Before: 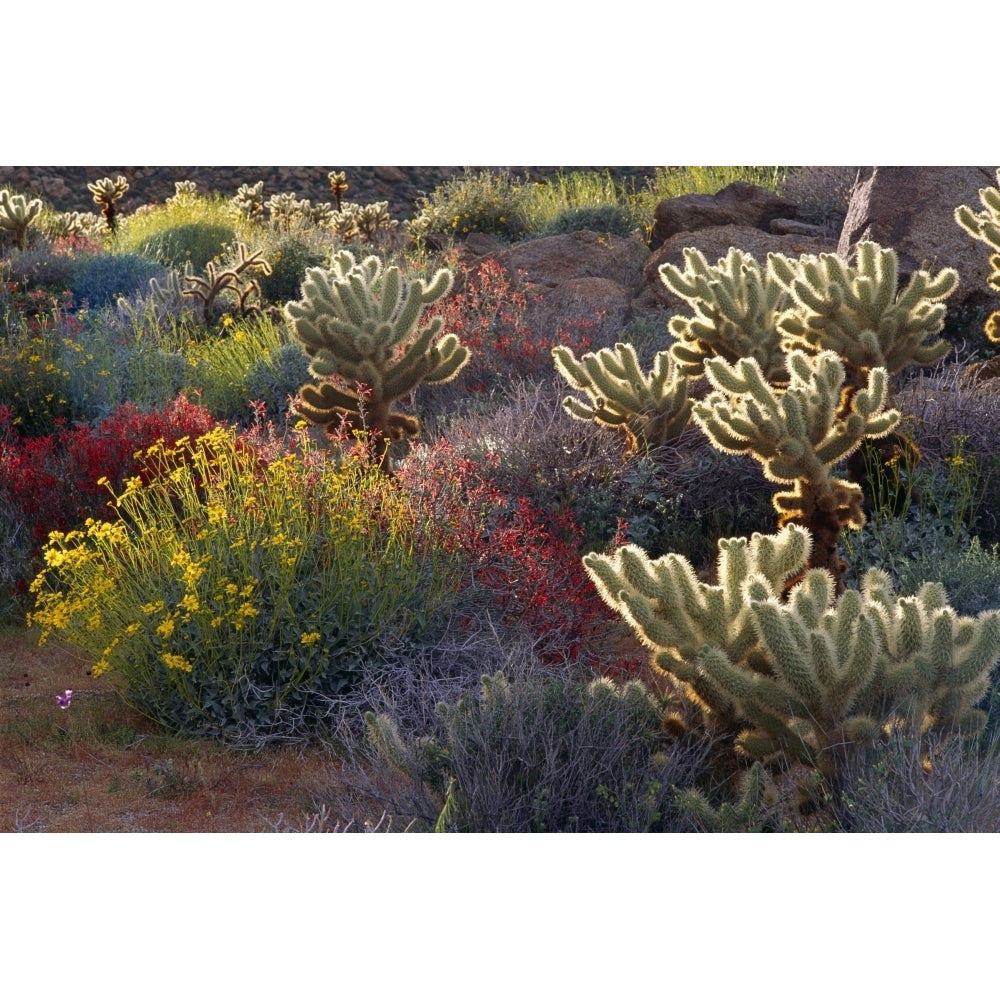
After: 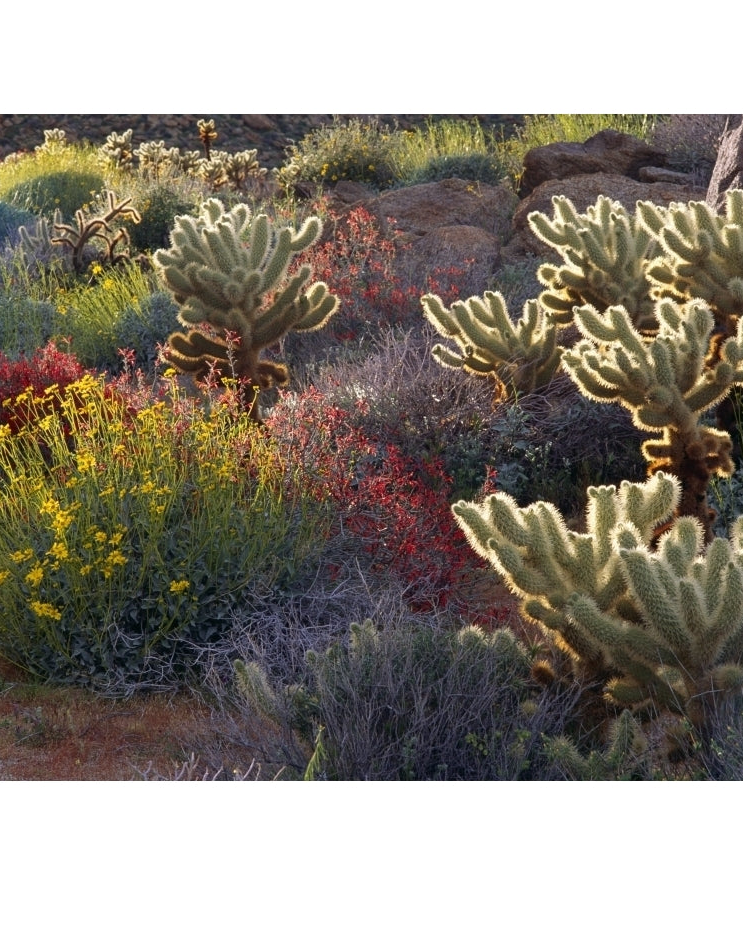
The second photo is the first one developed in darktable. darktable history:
crop and rotate: left 13.123%, top 5.263%, right 12.538%
